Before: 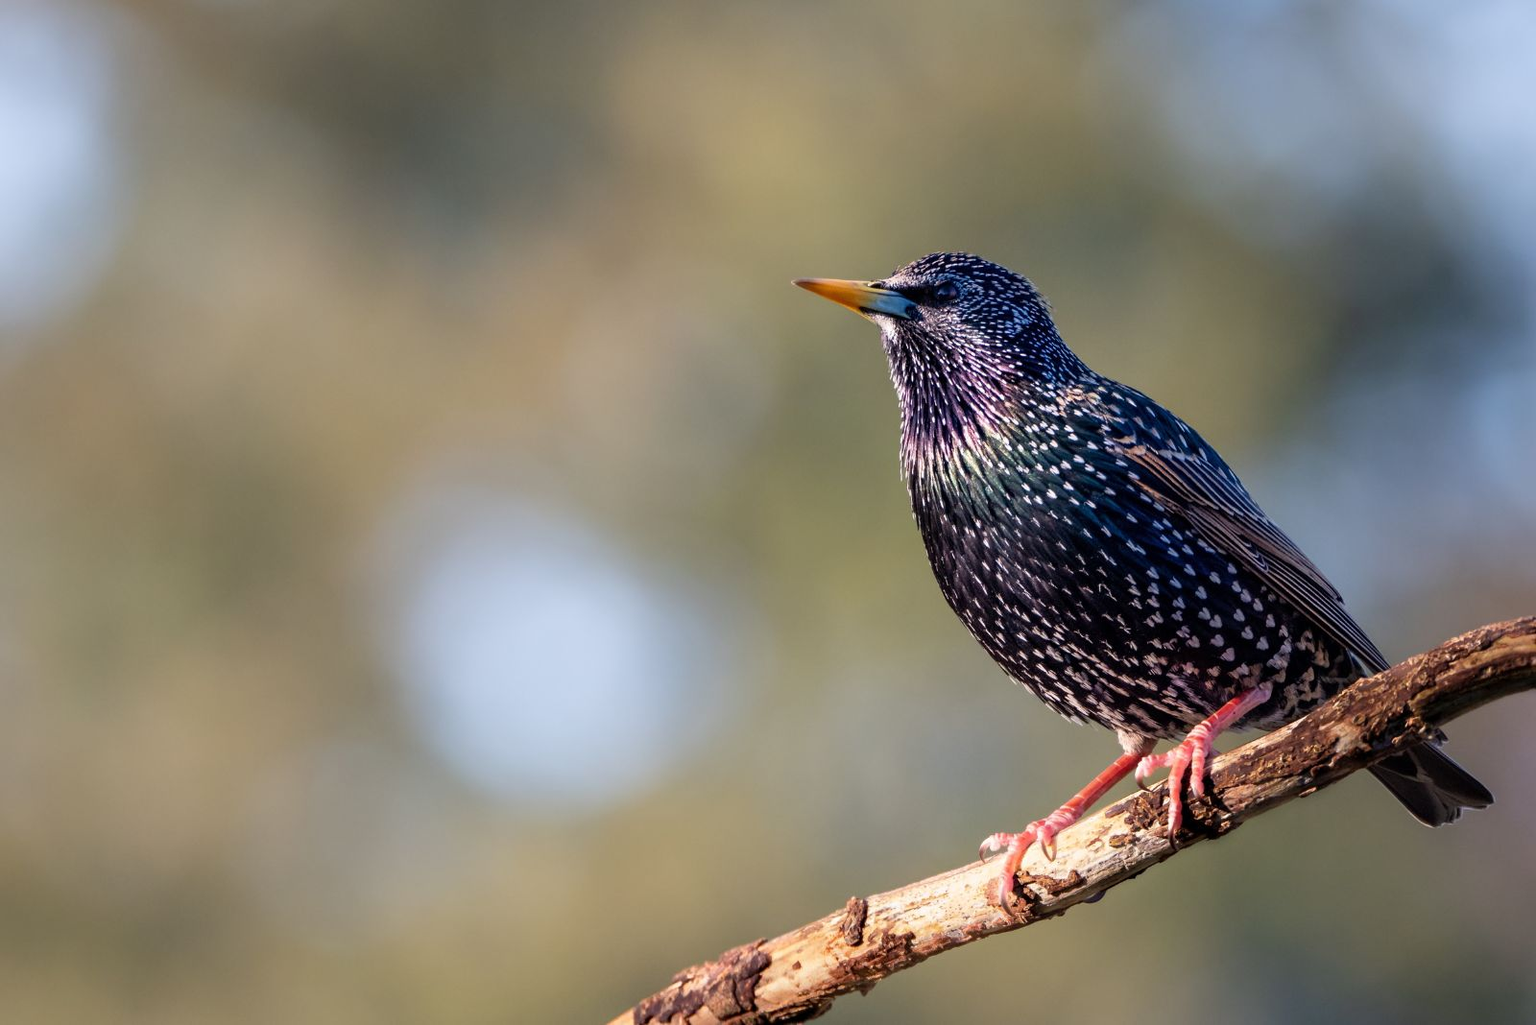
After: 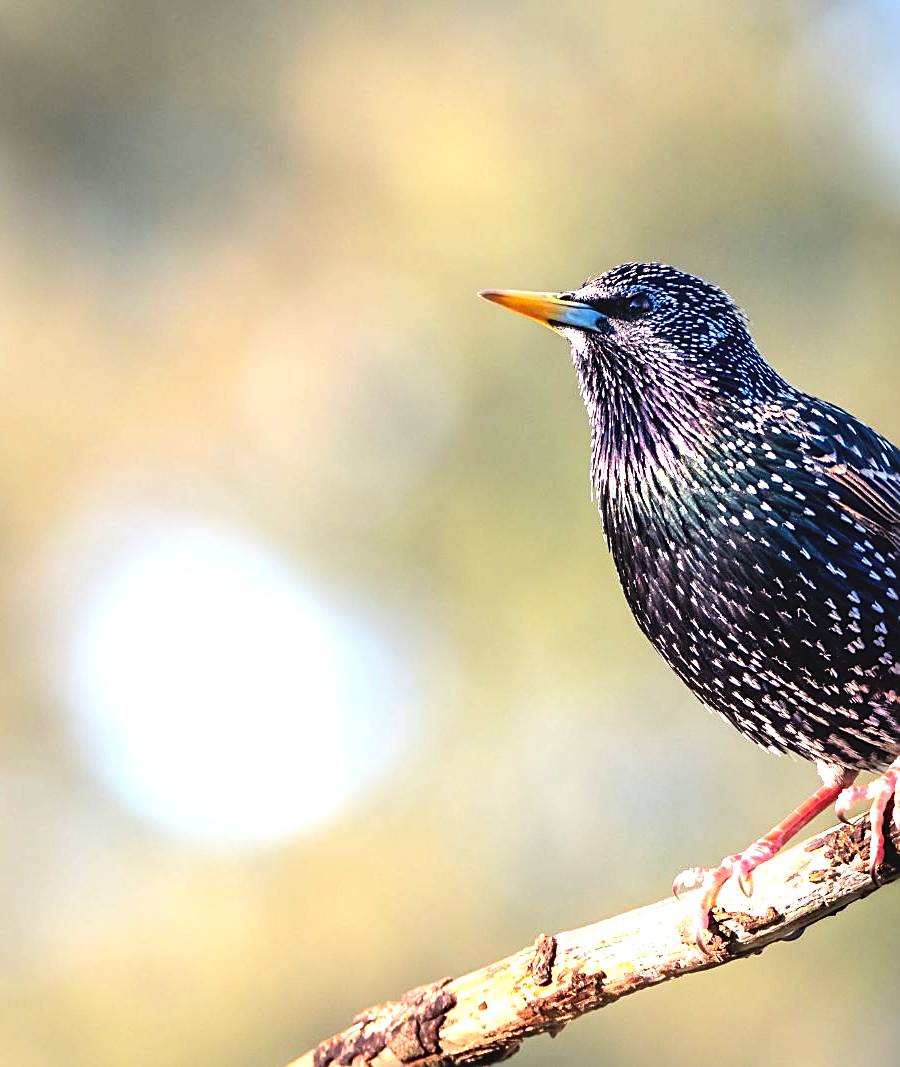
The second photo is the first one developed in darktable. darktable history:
crop: left 21.697%, right 21.998%, bottom 0.004%
exposure: black level correction -0.005, exposure 0.62 EV, compensate highlight preservation false
tone equalizer: -8 EV -0.779 EV, -7 EV -0.717 EV, -6 EV -0.569 EV, -5 EV -0.407 EV, -3 EV 0.404 EV, -2 EV 0.6 EV, -1 EV 0.694 EV, +0 EV 0.738 EV, edges refinement/feathering 500, mask exposure compensation -1.57 EV, preserve details no
sharpen: on, module defaults
contrast brightness saturation: contrast 0.027, brightness 0.065, saturation 0.121
